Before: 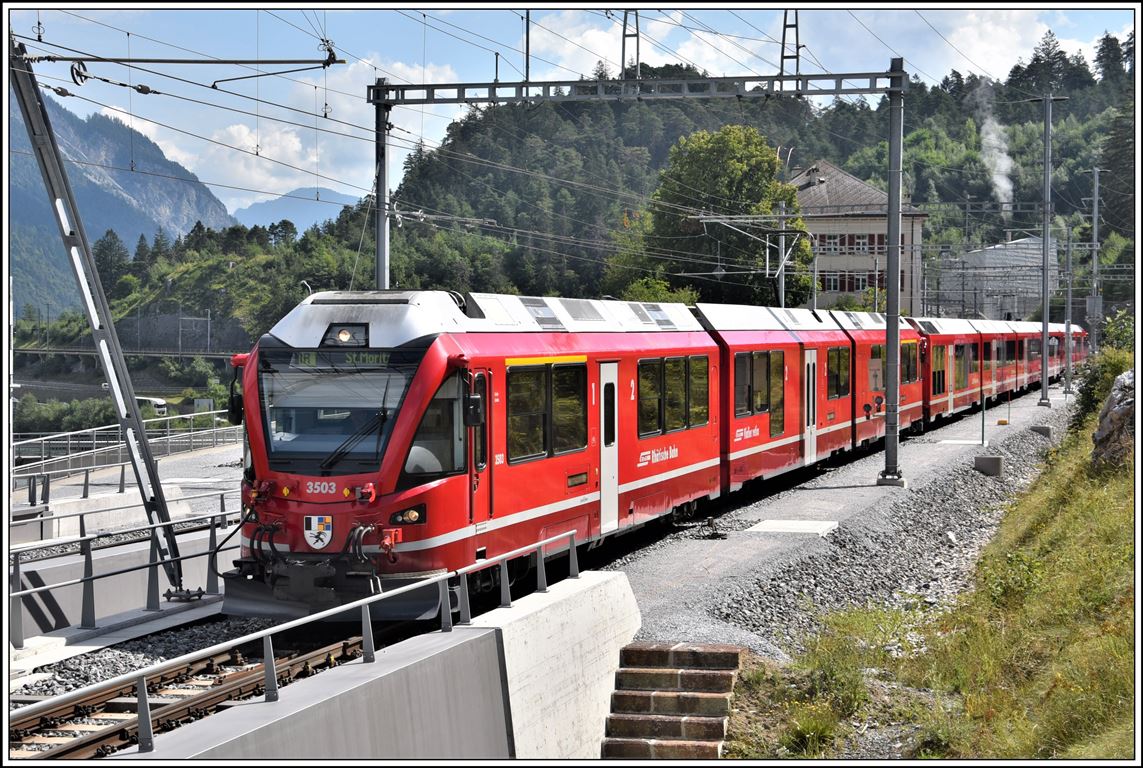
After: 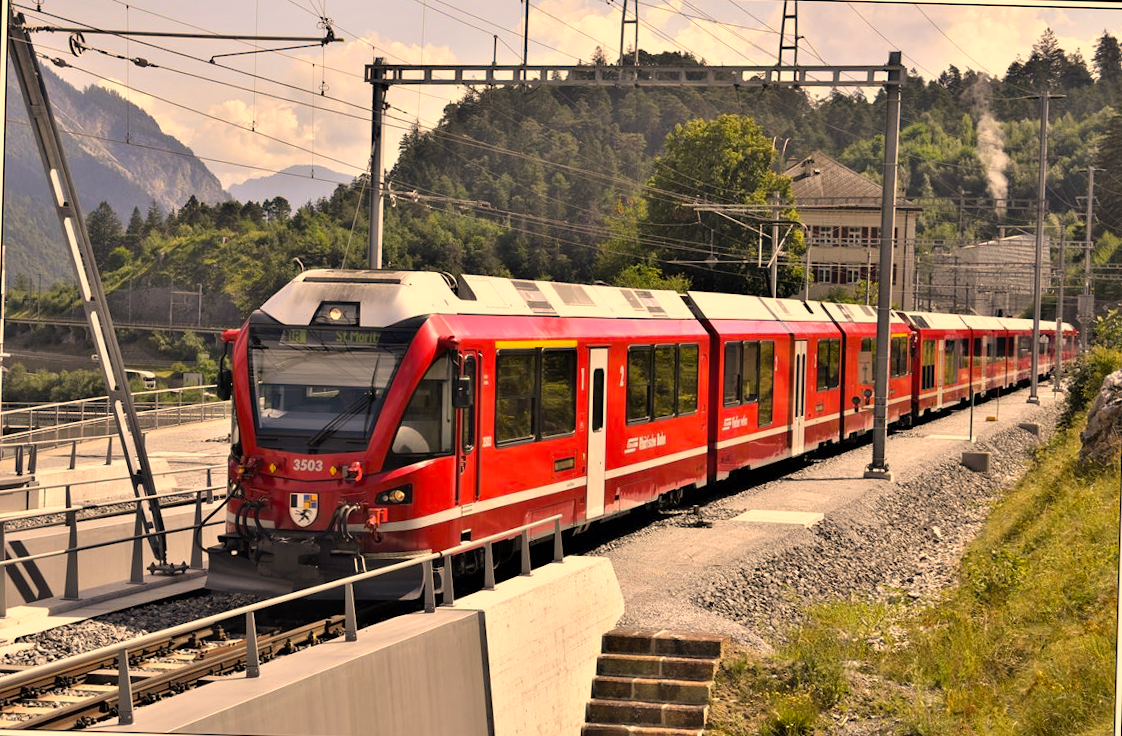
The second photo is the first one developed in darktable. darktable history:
rotate and perspective: rotation 1.57°, crop left 0.018, crop right 0.982, crop top 0.039, crop bottom 0.961
color correction: highlights a* 15, highlights b* 31.55
shadows and highlights: shadows -23.08, highlights 46.15, soften with gaussian
